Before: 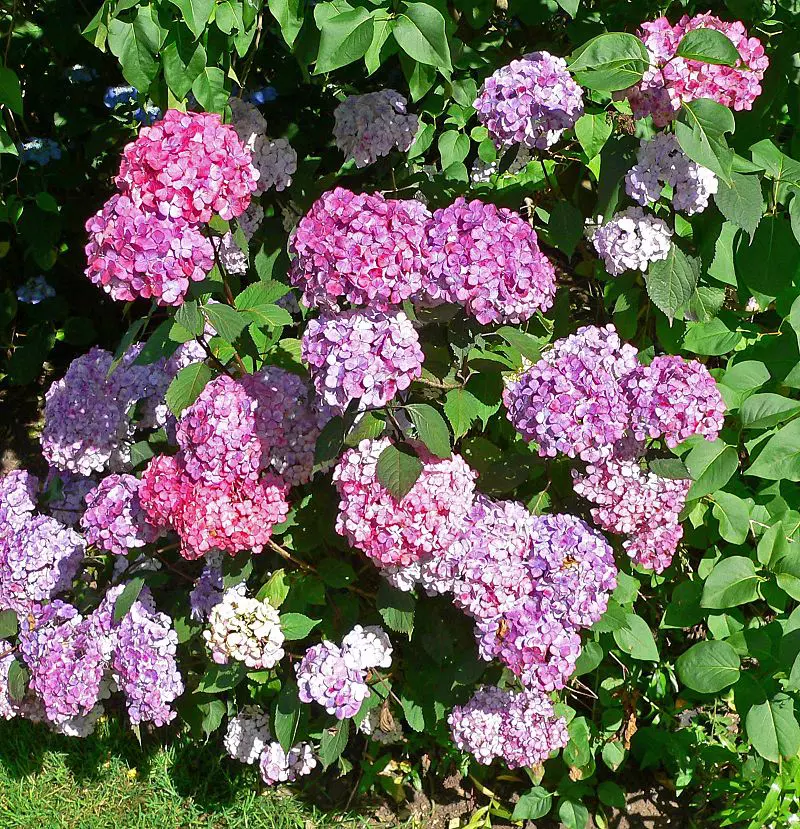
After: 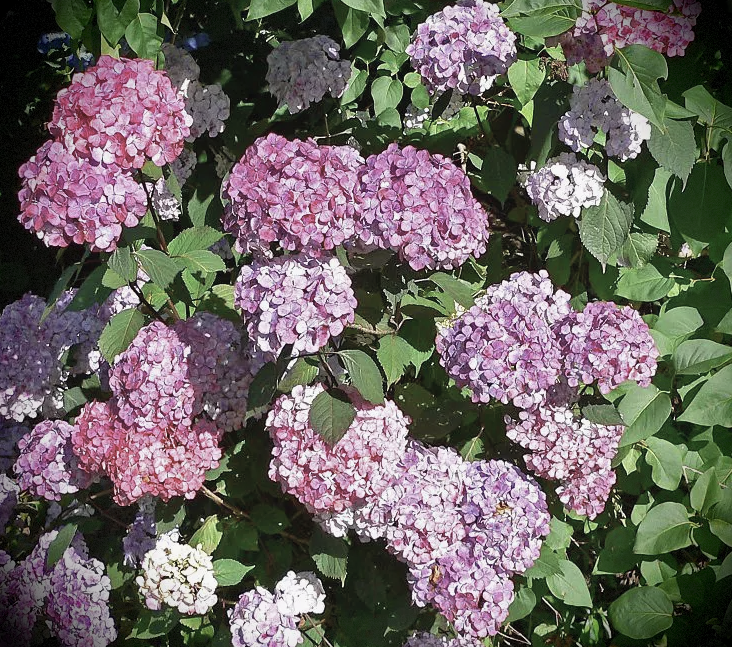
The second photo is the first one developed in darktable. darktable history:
vignetting: fall-off start 79.84%, brightness -0.994, saturation 0.498, dithering 8-bit output, unbound false
crop: left 8.453%, top 6.569%, bottom 15.327%
contrast brightness saturation: contrast -0.044, saturation -0.402
